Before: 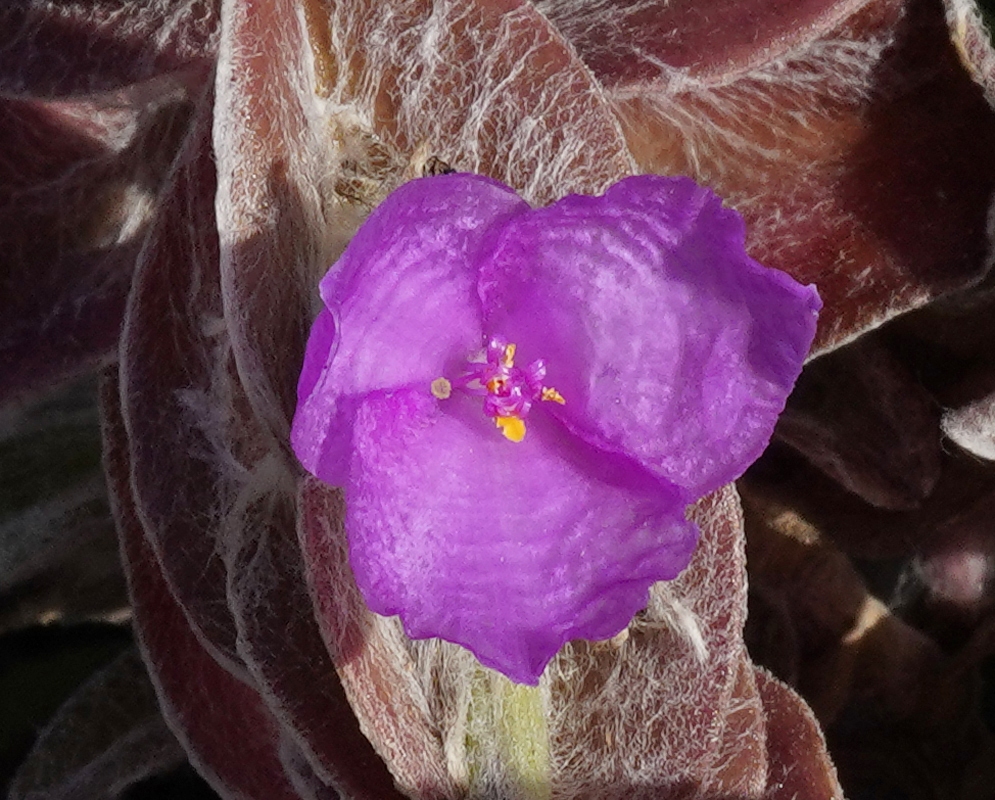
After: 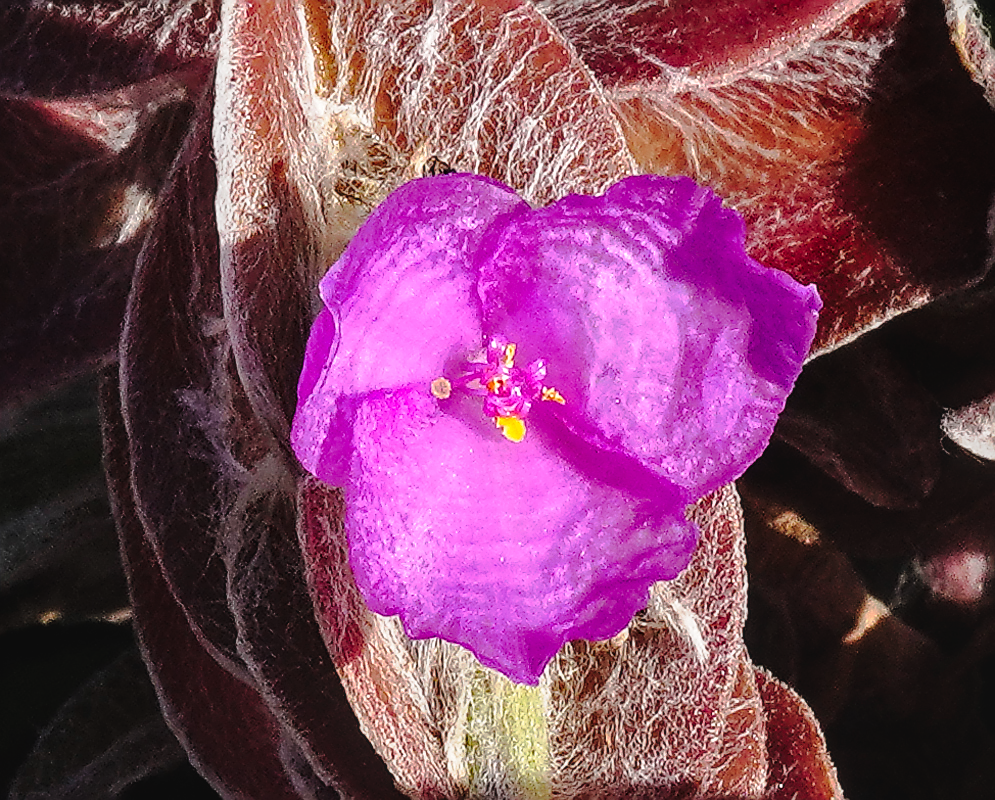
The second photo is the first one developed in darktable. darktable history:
local contrast: on, module defaults
tone curve: curves: ch0 [(0, 0.039) (0.194, 0.159) (0.469, 0.544) (0.693, 0.77) (0.751, 0.871) (1, 1)]; ch1 [(0, 0) (0.508, 0.506) (0.547, 0.563) (0.592, 0.631) (0.715, 0.706) (1, 1)]; ch2 [(0, 0) (0.243, 0.175) (0.362, 0.301) (0.492, 0.515) (0.544, 0.557) (0.595, 0.612) (0.631, 0.641) (1, 1)], preserve colors none
sharpen: radius 1.427, amount 1.235, threshold 0.628
